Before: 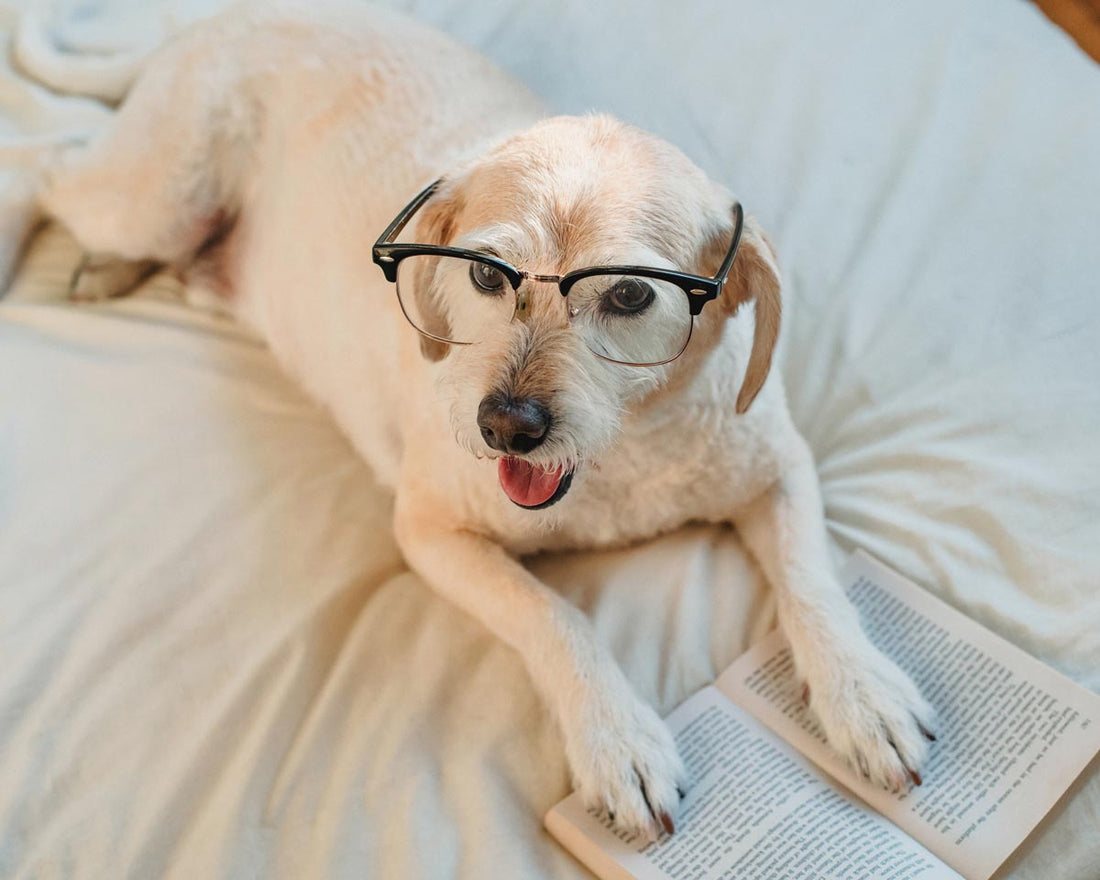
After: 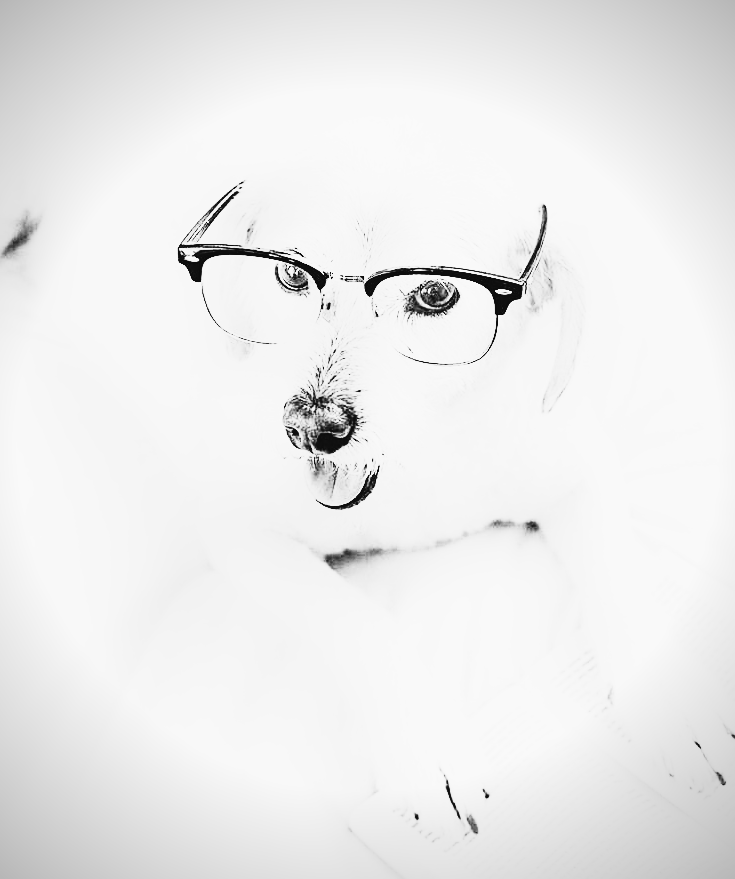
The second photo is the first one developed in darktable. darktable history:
exposure: black level correction 0, exposure 1 EV, compensate exposure bias true, compensate highlight preservation false
monochrome: on, module defaults
sharpen: on, module defaults
rgb curve: curves: ch0 [(0, 0) (0.21, 0.15) (0.24, 0.21) (0.5, 0.75) (0.75, 0.96) (0.89, 0.99) (1, 1)]; ch1 [(0, 0.02) (0.21, 0.13) (0.25, 0.2) (0.5, 0.67) (0.75, 0.9) (0.89, 0.97) (1, 1)]; ch2 [(0, 0.02) (0.21, 0.13) (0.25, 0.2) (0.5, 0.67) (0.75, 0.9) (0.89, 0.97) (1, 1)], compensate middle gray true
contrast brightness saturation: contrast 0.2, brightness 0.16, saturation 0.22
tone curve: curves: ch0 [(0, 0.036) (0.037, 0.042) (0.167, 0.143) (0.433, 0.502) (0.531, 0.637) (0.696, 0.825) (0.856, 0.92) (1, 0.98)]; ch1 [(0, 0) (0.424, 0.383) (0.482, 0.459) (0.501, 0.5) (0.522, 0.526) (0.559, 0.563) (0.604, 0.646) (0.715, 0.729) (1, 1)]; ch2 [(0, 0) (0.369, 0.388) (0.45, 0.48) (0.499, 0.502) (0.504, 0.504) (0.512, 0.526) (0.581, 0.595) (0.708, 0.786) (1, 1)], color space Lab, independent channels, preserve colors none
crop and rotate: left 17.732%, right 15.423%
vignetting: on, module defaults
